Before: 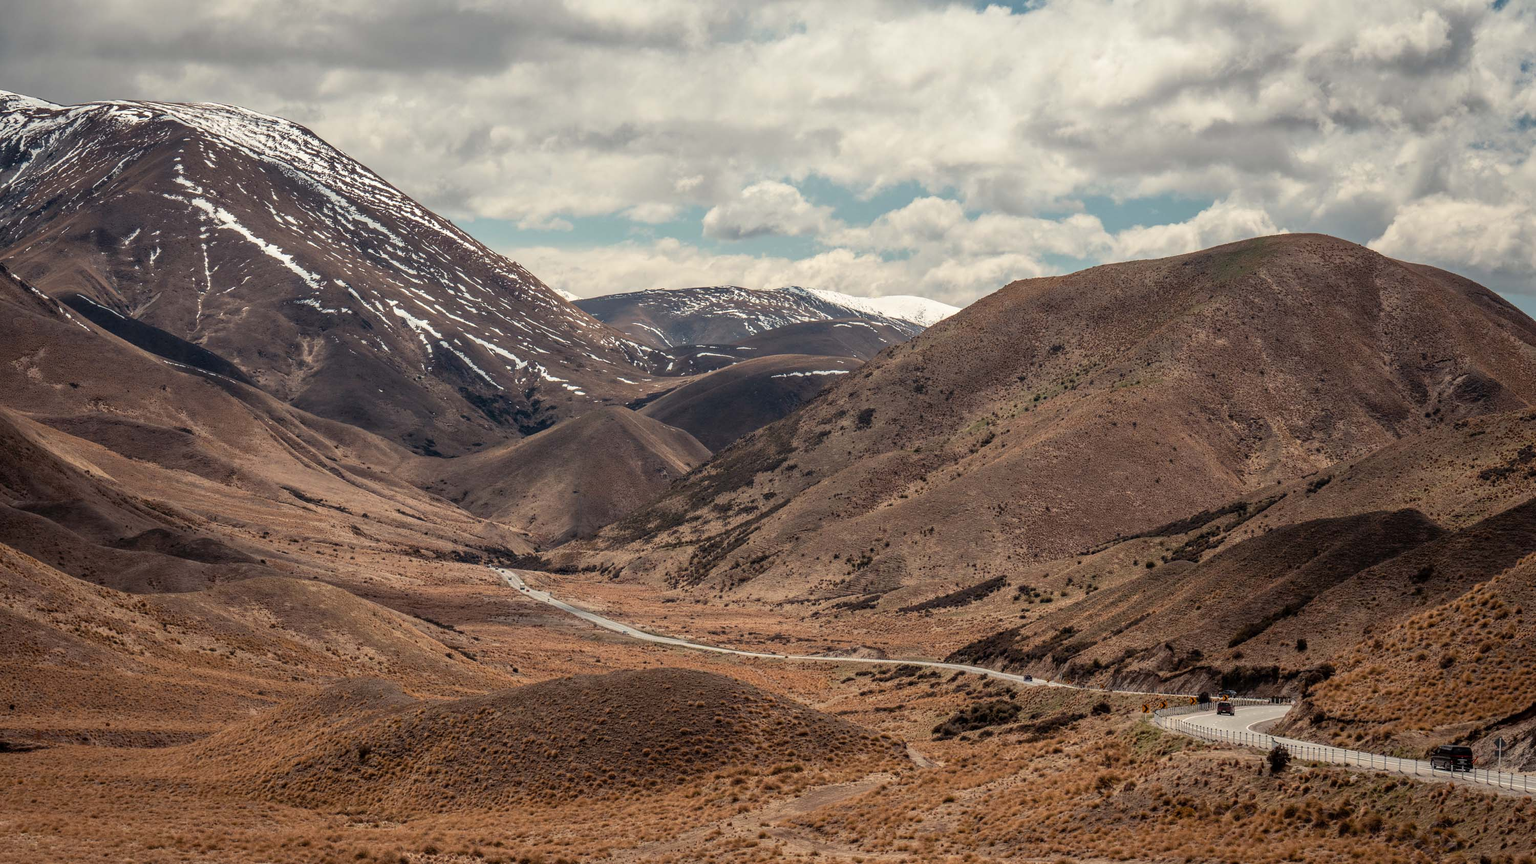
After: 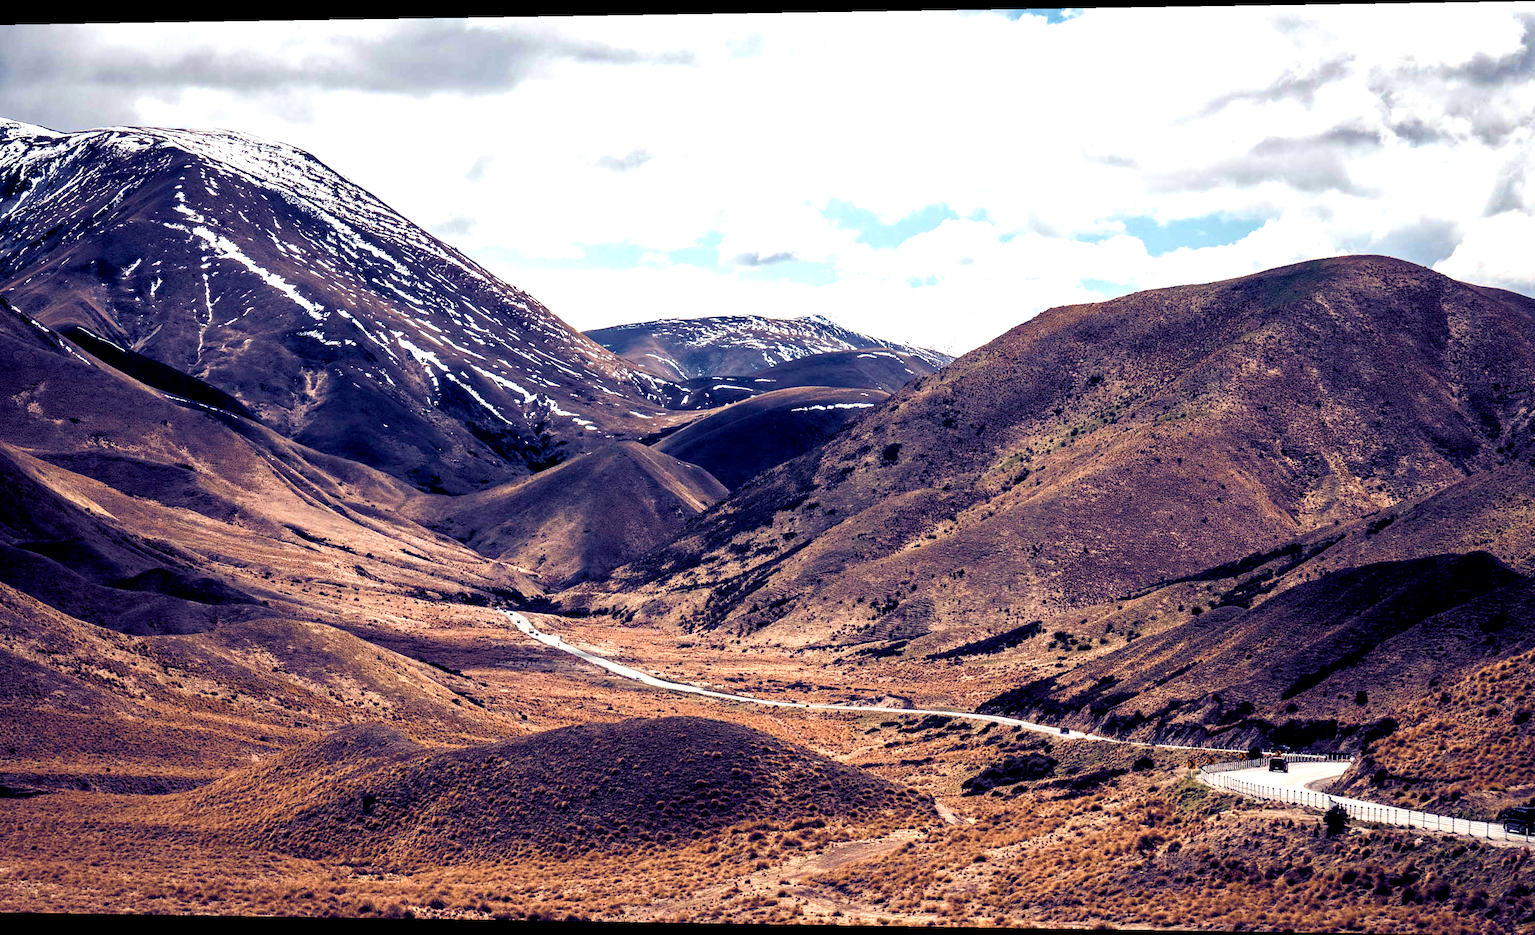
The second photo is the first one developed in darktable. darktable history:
exposure: black level correction 0.002, exposure 0.15 EV, compensate highlight preservation false
color balance rgb: shadows lift › luminance -41.13%, shadows lift › chroma 14.13%, shadows lift › hue 260°, power › luminance -3.76%, power › chroma 0.56%, power › hue 40.37°, highlights gain › luminance 16.81%, highlights gain › chroma 2.94%, highlights gain › hue 260°, global offset › luminance -0.29%, global offset › chroma 0.31%, global offset › hue 260°, perceptual saturation grading › global saturation 20%, perceptual saturation grading › highlights -13.92%, perceptual saturation grading › shadows 50%
white balance: emerald 1
tone equalizer: -8 EV -1.08 EV, -7 EV -1.01 EV, -6 EV -0.867 EV, -5 EV -0.578 EV, -3 EV 0.578 EV, -2 EV 0.867 EV, -1 EV 1.01 EV, +0 EV 1.08 EV, edges refinement/feathering 500, mask exposure compensation -1.57 EV, preserve details no
velvia: on, module defaults
rotate and perspective: lens shift (horizontal) -0.055, automatic cropping off
crop and rotate: right 5.167%
